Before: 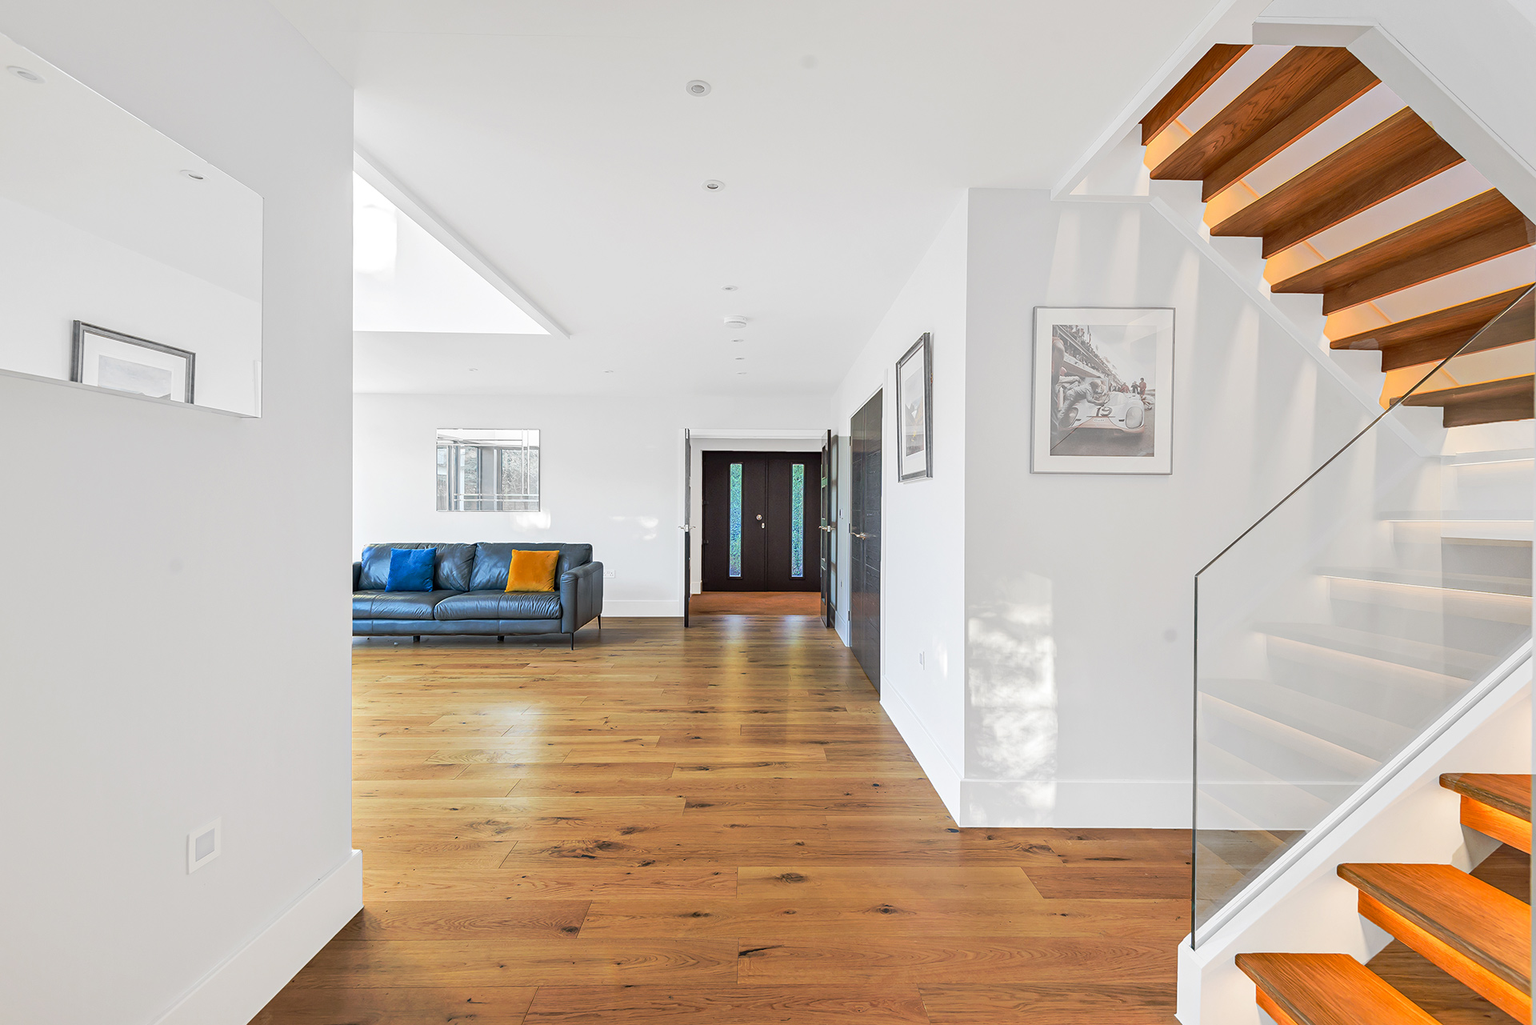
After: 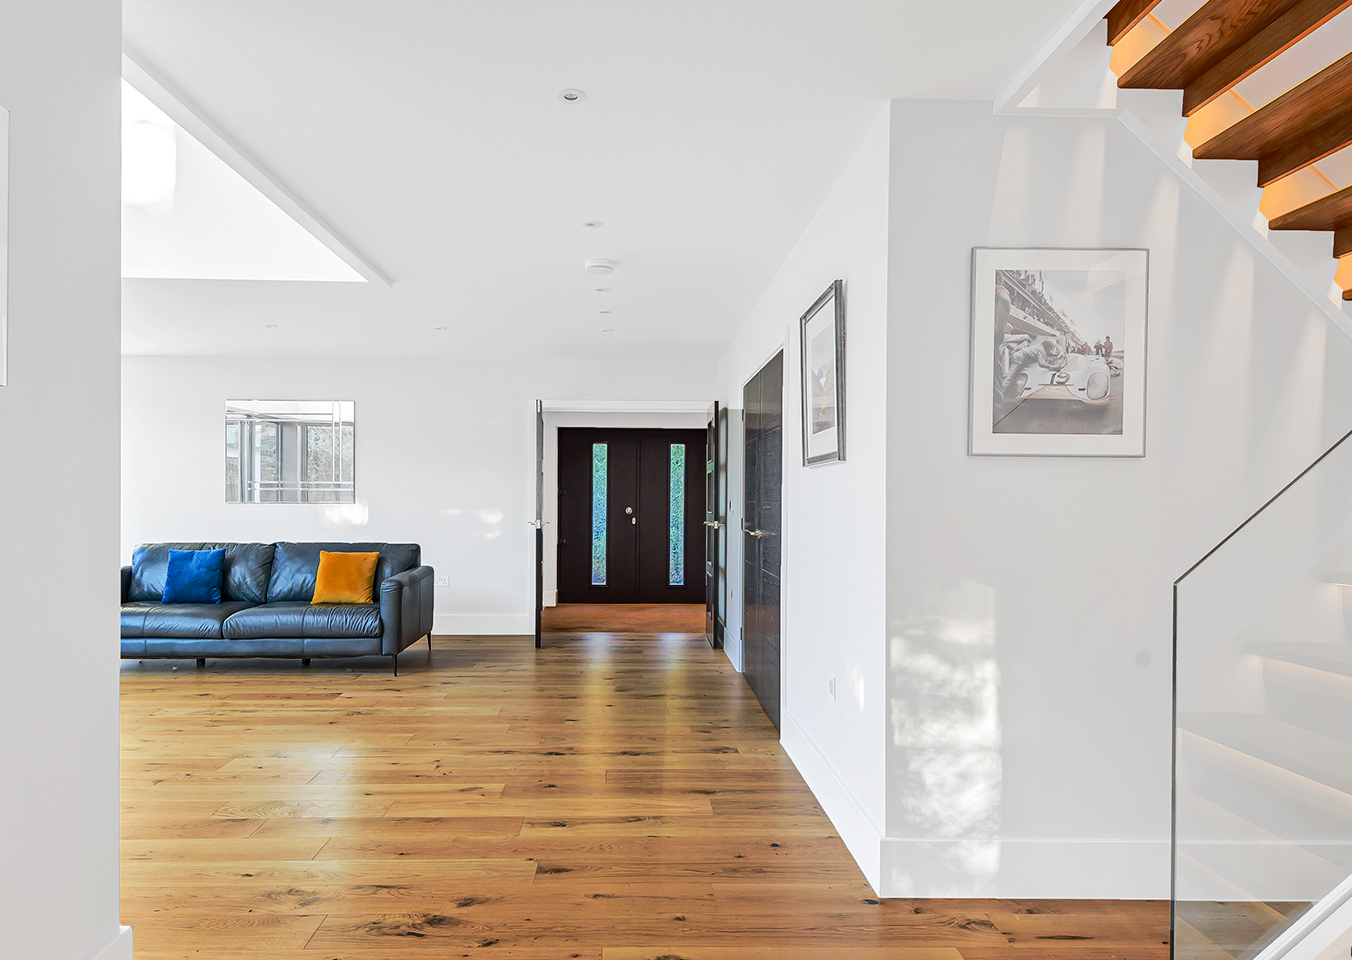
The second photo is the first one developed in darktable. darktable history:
crop and rotate: left 16.69%, top 10.657%, right 12.851%, bottom 14.37%
tone curve: curves: ch0 [(0, 0) (0.003, 0.002) (0.011, 0.009) (0.025, 0.02) (0.044, 0.034) (0.069, 0.046) (0.1, 0.062) (0.136, 0.083) (0.177, 0.119) (0.224, 0.162) (0.277, 0.216) (0.335, 0.282) (0.399, 0.365) (0.468, 0.457) (0.543, 0.541) (0.623, 0.624) (0.709, 0.713) (0.801, 0.797) (0.898, 0.889) (1, 1)], color space Lab, independent channels, preserve colors none
